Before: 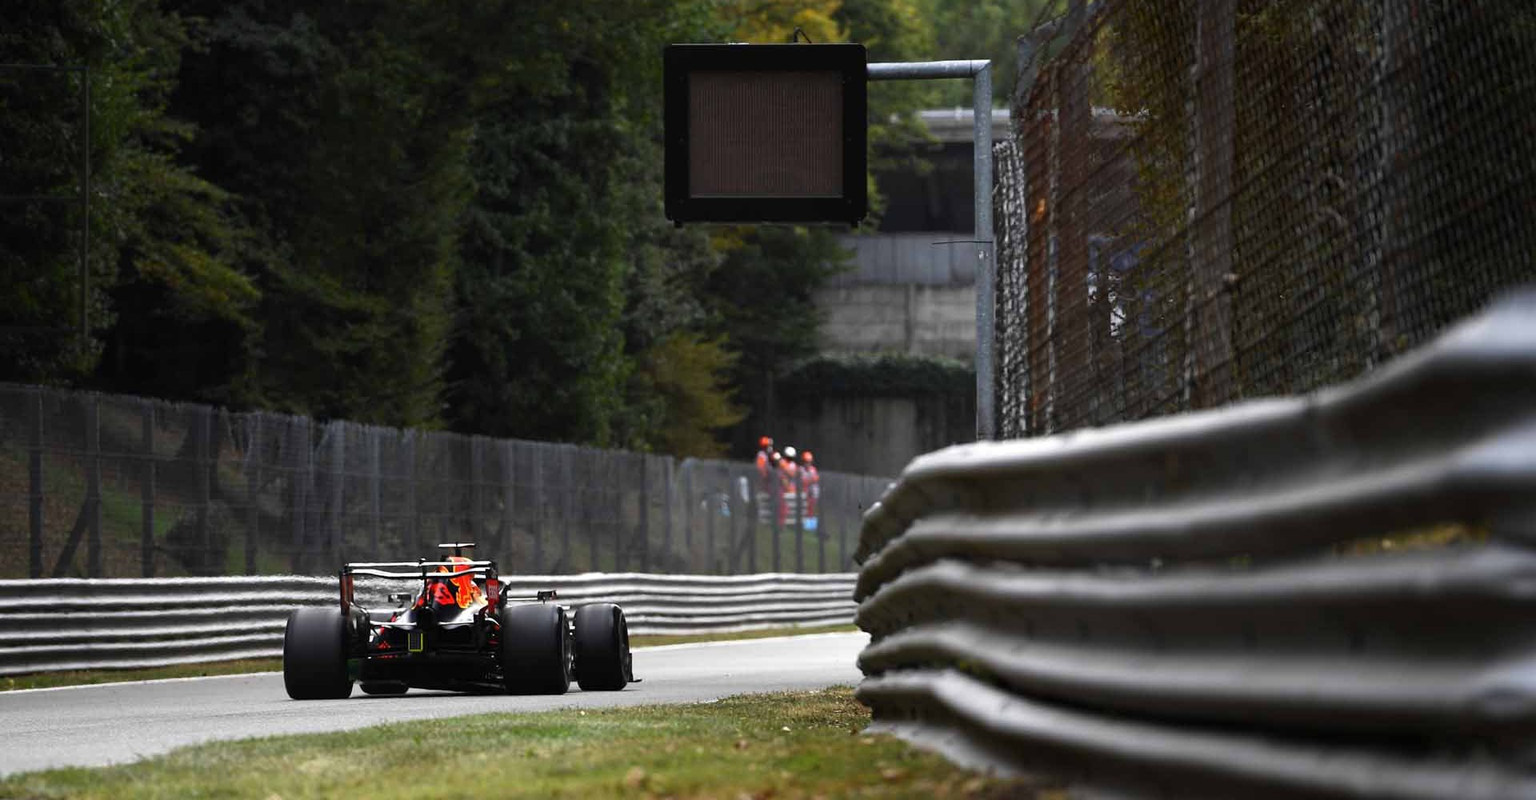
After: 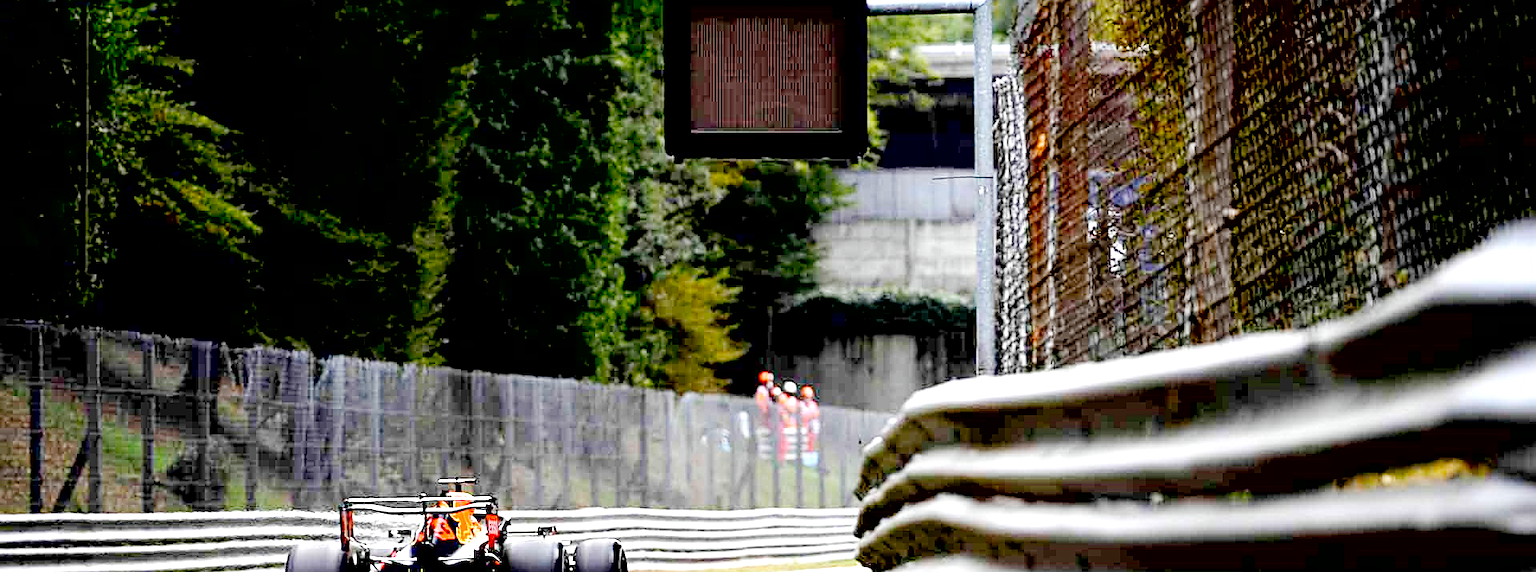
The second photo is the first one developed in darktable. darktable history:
crop and rotate: top 8.181%, bottom 20.229%
sharpen: amount 0.497
color correction: highlights a* -0.283, highlights b* -0.068
tone curve: curves: ch0 [(0, 0) (0.078, 0.052) (0.236, 0.22) (0.427, 0.472) (0.508, 0.586) (0.654, 0.742) (0.793, 0.851) (0.994, 0.974)]; ch1 [(0, 0) (0.161, 0.092) (0.35, 0.33) (0.392, 0.392) (0.456, 0.456) (0.505, 0.502) (0.537, 0.518) (0.553, 0.534) (0.602, 0.579) (0.718, 0.718) (1, 1)]; ch2 [(0, 0) (0.346, 0.362) (0.411, 0.412) (0.502, 0.502) (0.531, 0.521) (0.586, 0.59) (0.621, 0.604) (1, 1)], preserve colors none
vignetting: fall-off start 99.3%, fall-off radius 71.47%, width/height ratio 1.175, unbound false
contrast brightness saturation: brightness 0.153
contrast equalizer: octaves 7, y [[0.5, 0.5, 0.468, 0.5, 0.5, 0.5], [0.5 ×6], [0.5 ×6], [0 ×6], [0 ×6]]
exposure: black level correction 0.015, exposure 1.798 EV, compensate highlight preservation false
